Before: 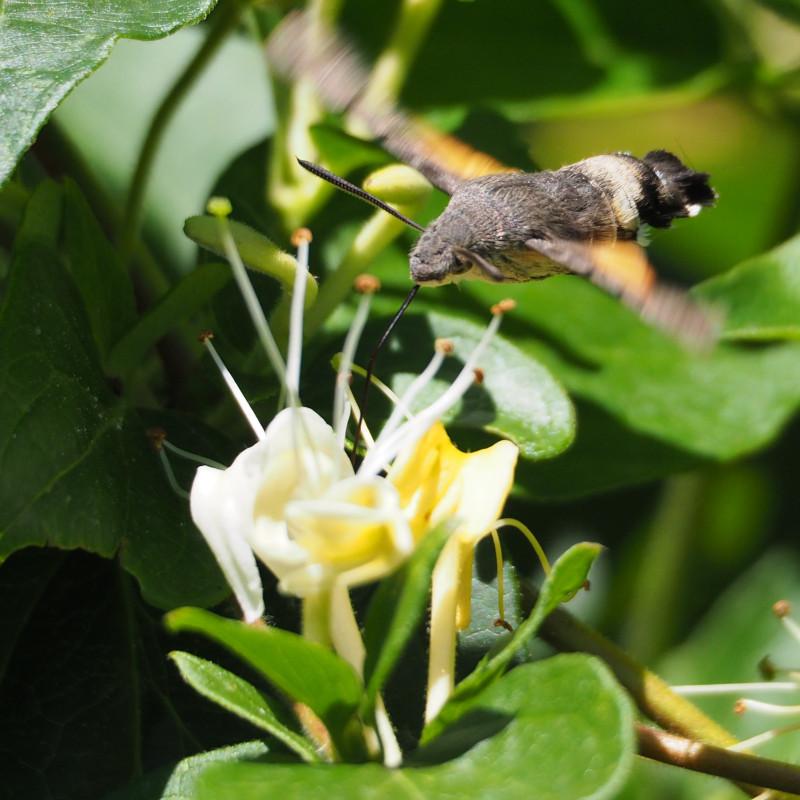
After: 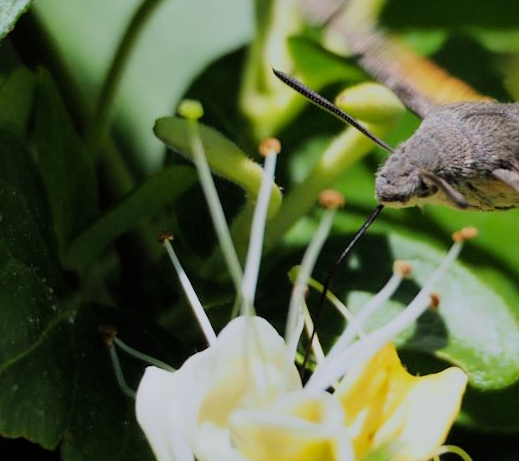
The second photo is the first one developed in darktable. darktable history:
filmic rgb: black relative exposure -7.15 EV, white relative exposure 5.36 EV, hardness 3.02, color science v6 (2022)
white balance: red 0.974, blue 1.044
shadows and highlights: shadows 24.5, highlights -78.15, soften with gaussian
crop and rotate: angle -4.99°, left 2.122%, top 6.945%, right 27.566%, bottom 30.519%
